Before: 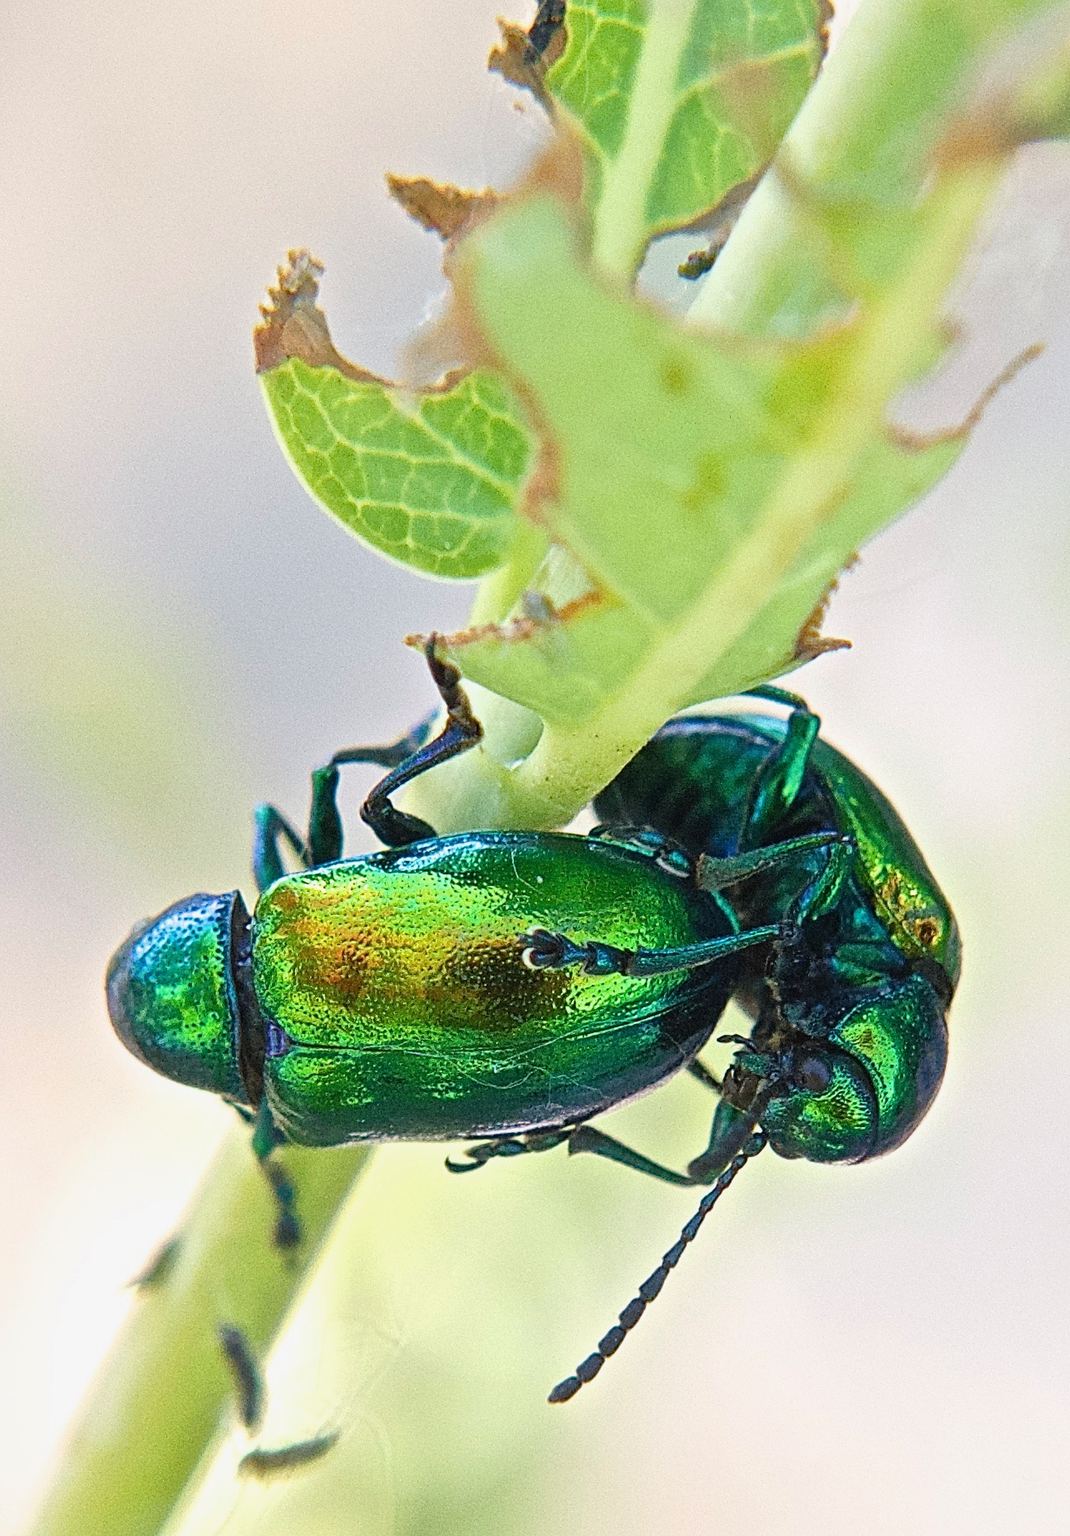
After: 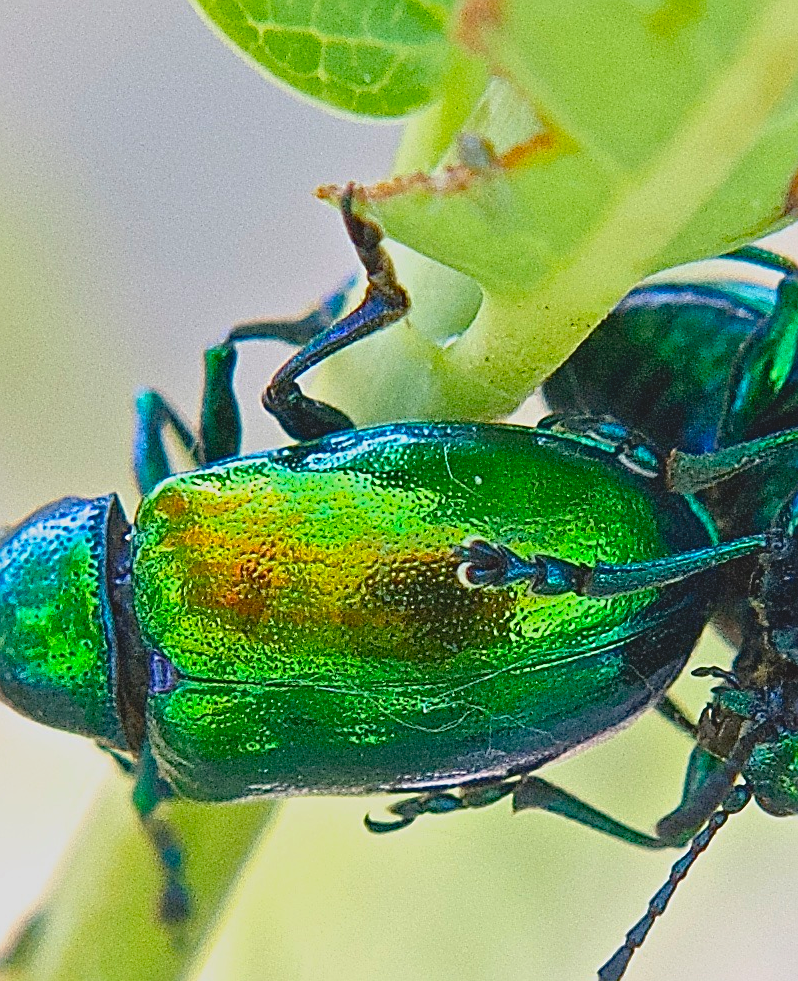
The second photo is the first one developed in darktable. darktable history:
crop: left 13.312%, top 31.28%, right 24.627%, bottom 15.582%
contrast brightness saturation: contrast -0.19, saturation 0.19
sharpen: on, module defaults
